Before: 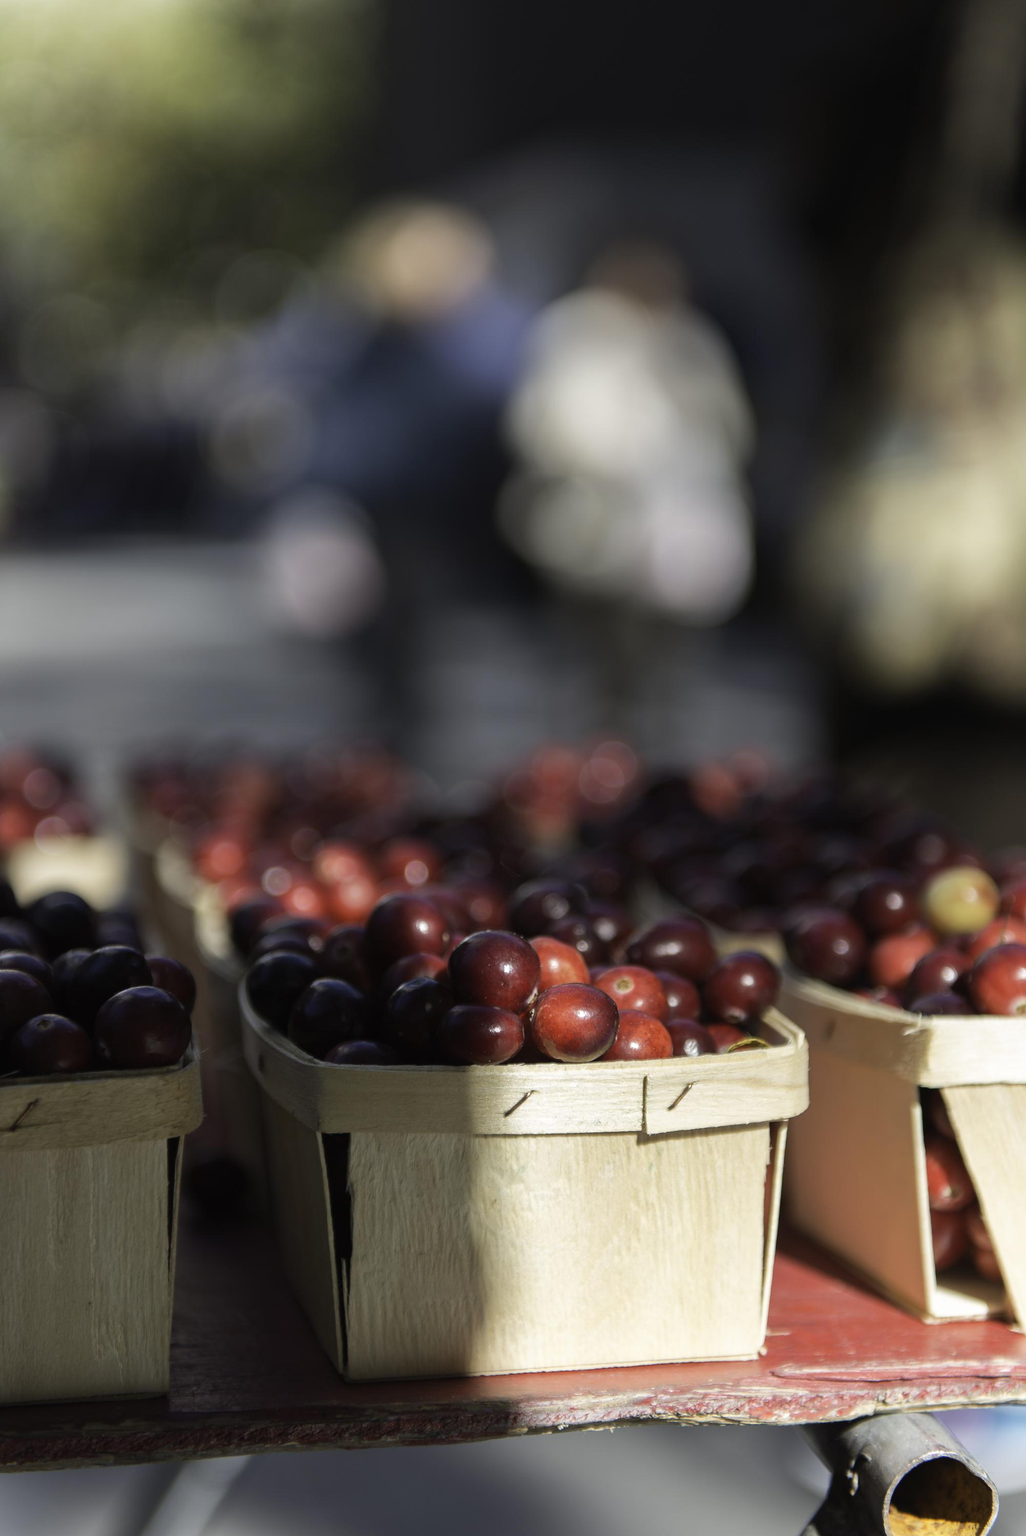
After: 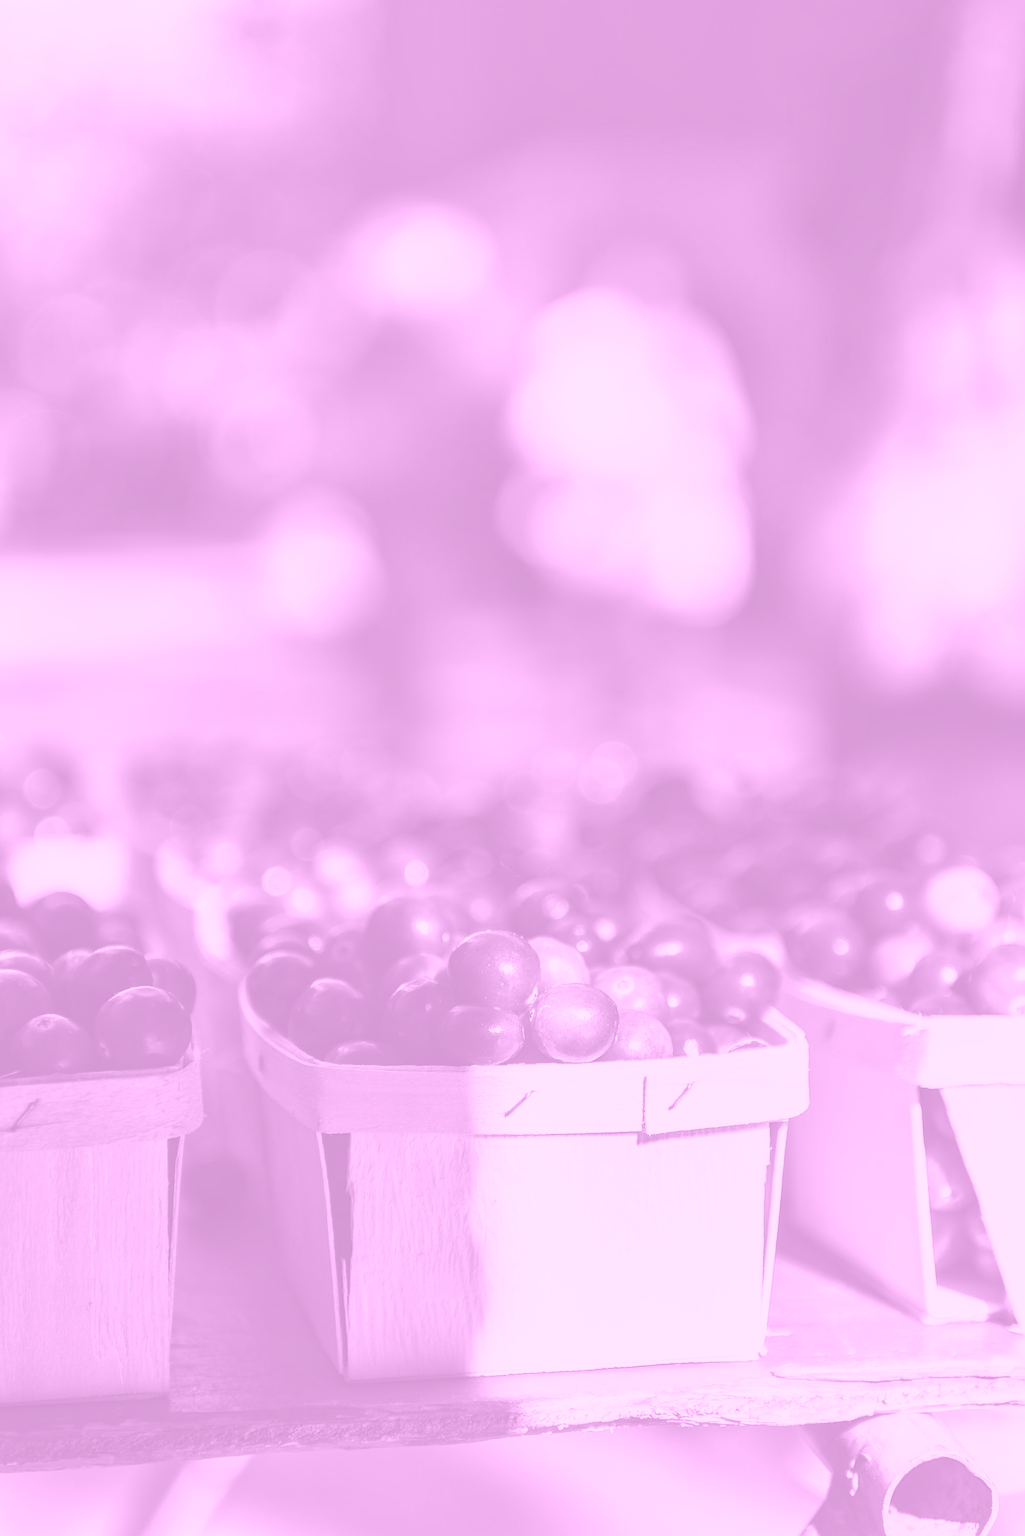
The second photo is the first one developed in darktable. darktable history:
velvia: on, module defaults
exposure: exposure -0.01 EV, compensate highlight preservation false
colorize: hue 331.2°, saturation 75%, source mix 30.28%, lightness 70.52%, version 1
local contrast: on, module defaults
tone equalizer: on, module defaults
shadows and highlights: shadows color adjustment 97.66%, soften with gaussian
contrast brightness saturation: contrast 0.43, brightness 0.56, saturation -0.19
sharpen: on, module defaults
